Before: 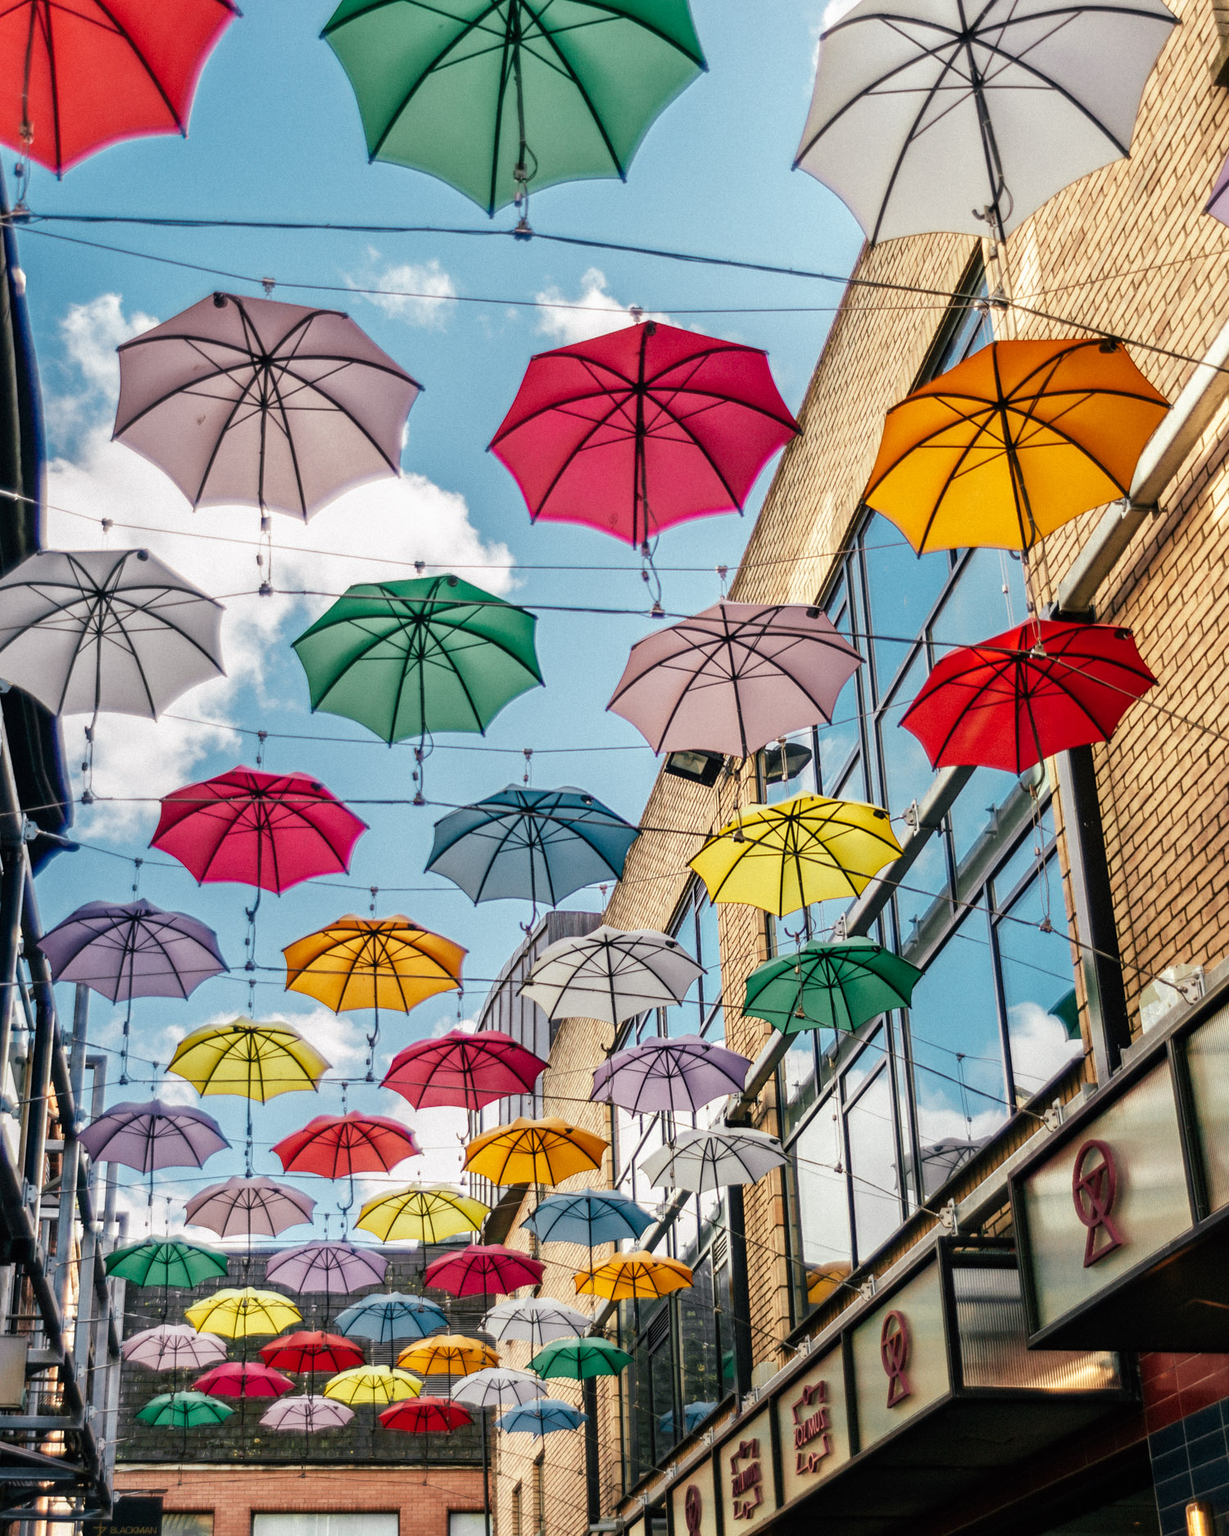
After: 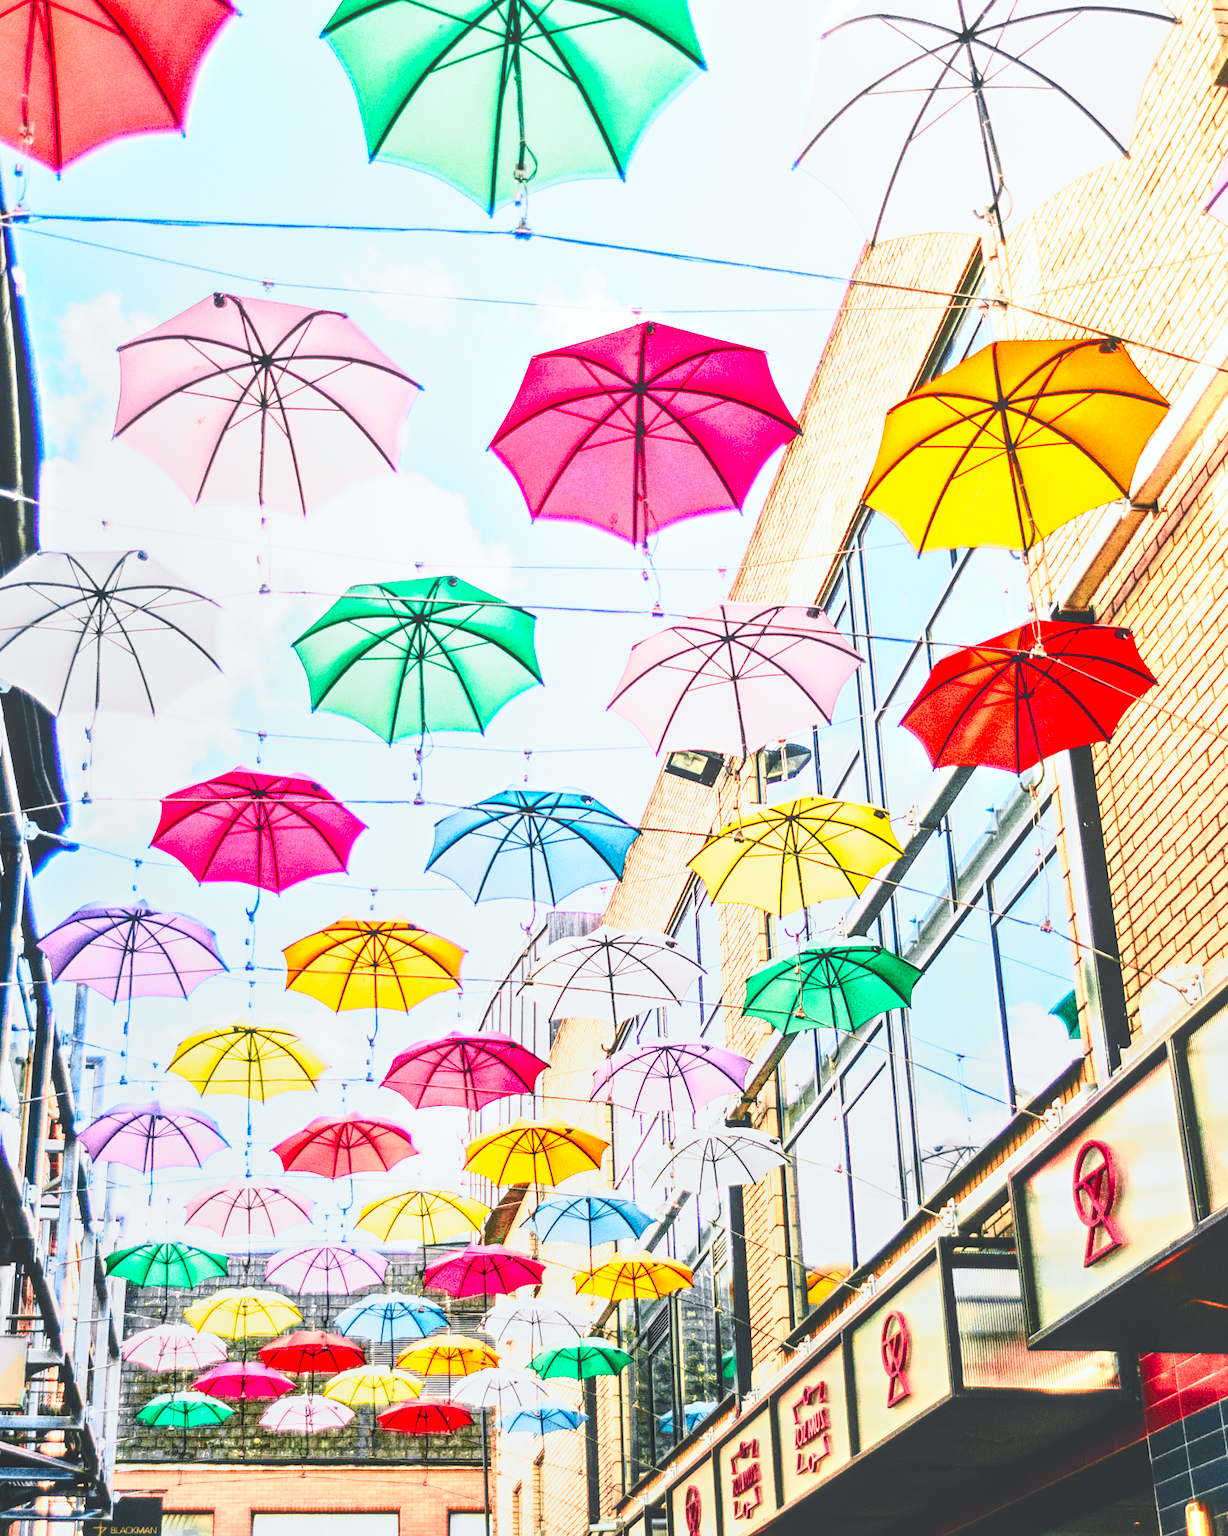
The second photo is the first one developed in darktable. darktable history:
local contrast: highlights 66%, shadows 33%, detail 166%, midtone range 0.2
exposure: black level correction 0.001, exposure 1 EV, compensate highlight preservation false
contrast brightness saturation: contrast 0.18, saturation 0.3
base curve: curves: ch0 [(0, 0) (0.036, 0.037) (0.121, 0.228) (0.46, 0.76) (0.859, 0.983) (1, 1)], preserve colors none
tone curve: curves: ch0 [(0, 0) (0.105, 0.068) (0.195, 0.162) (0.283, 0.283) (0.384, 0.404) (0.485, 0.531) (0.638, 0.681) (0.795, 0.879) (1, 0.977)]; ch1 [(0, 0) (0.161, 0.092) (0.35, 0.33) (0.379, 0.401) (0.456, 0.469) (0.504, 0.498) (0.53, 0.532) (0.58, 0.619) (0.635, 0.671) (1, 1)]; ch2 [(0, 0) (0.371, 0.362) (0.437, 0.437) (0.483, 0.484) (0.53, 0.515) (0.56, 0.58) (0.622, 0.606) (1, 1)], color space Lab, independent channels, preserve colors none
